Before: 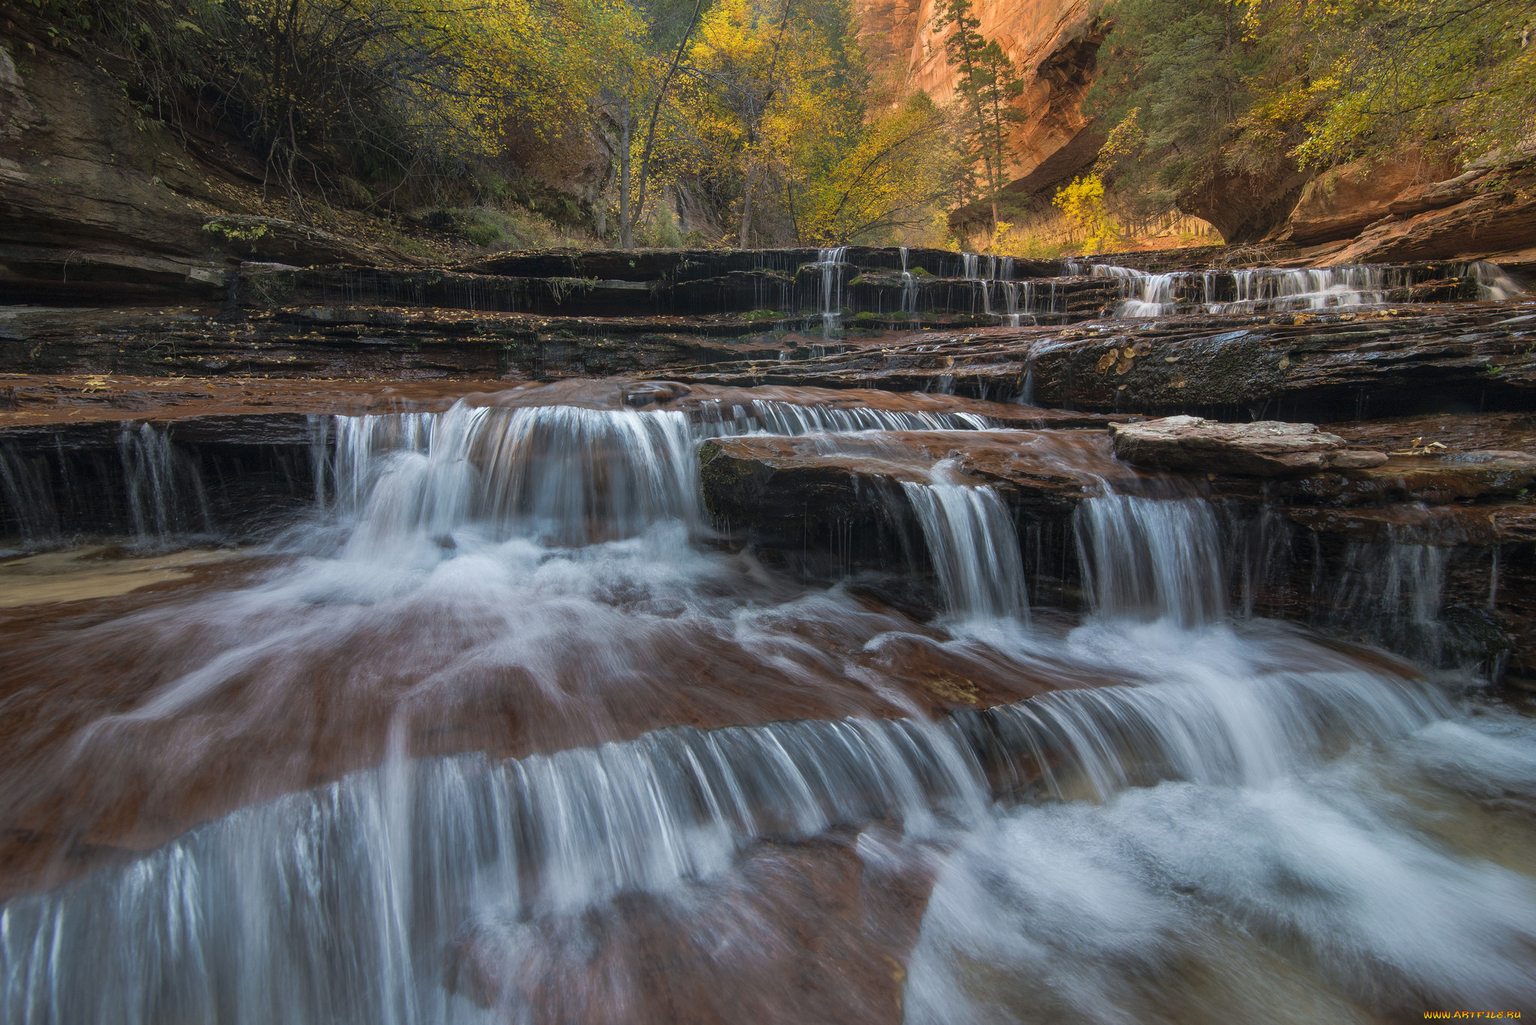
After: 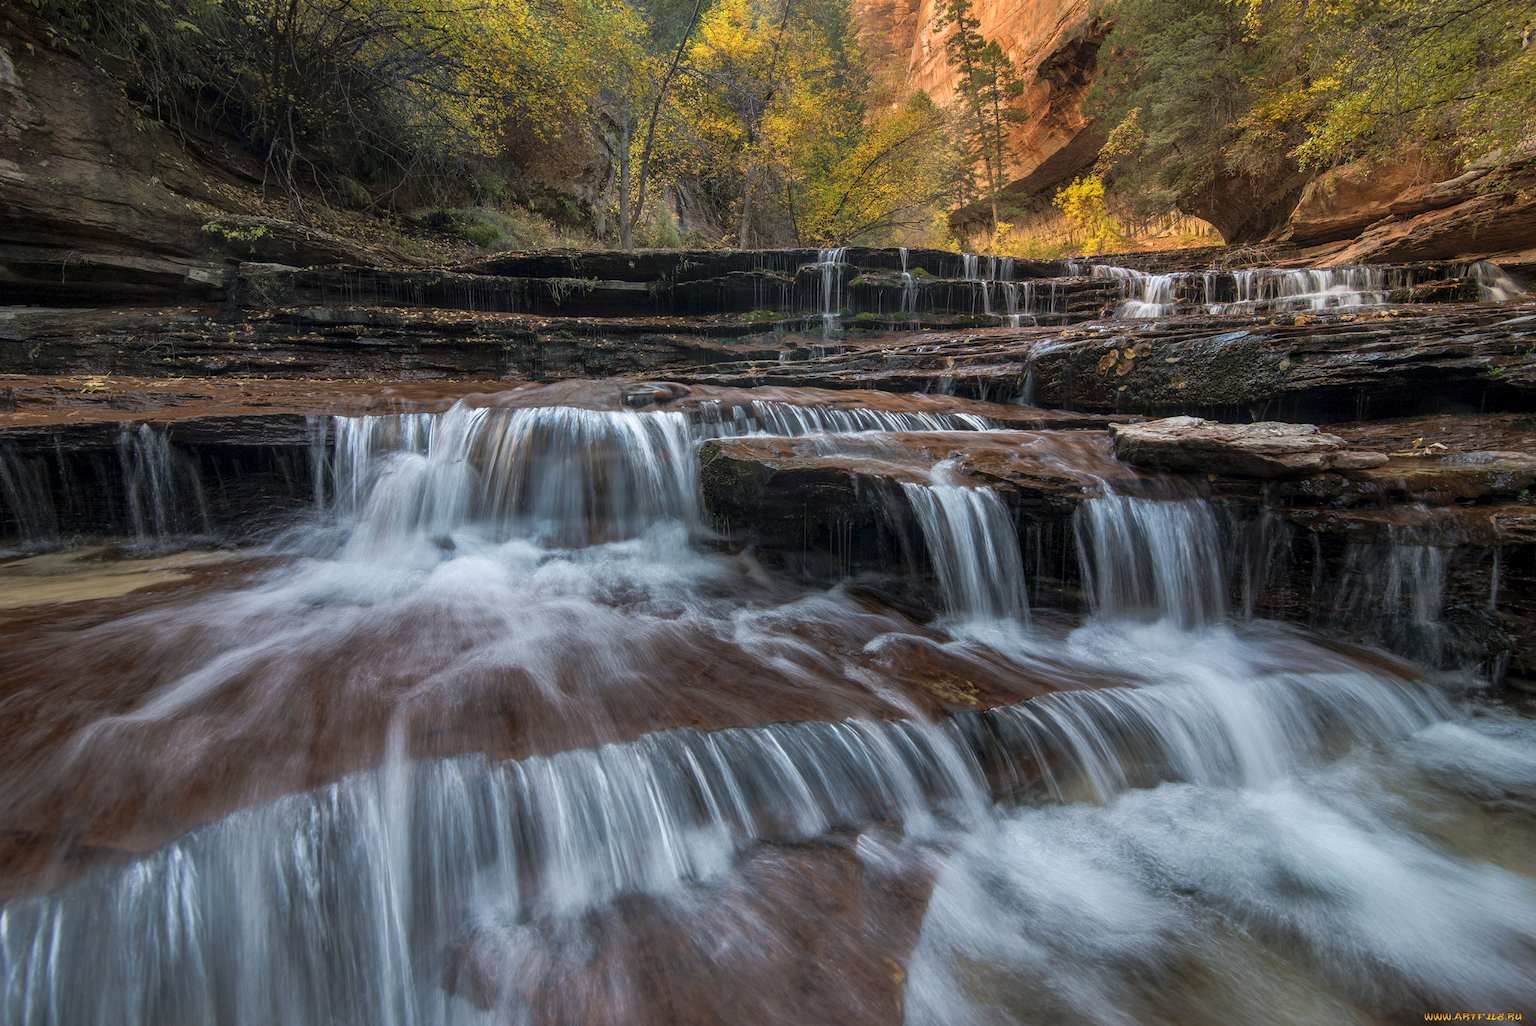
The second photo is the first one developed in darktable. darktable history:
crop: left 0.106%
local contrast: on, module defaults
